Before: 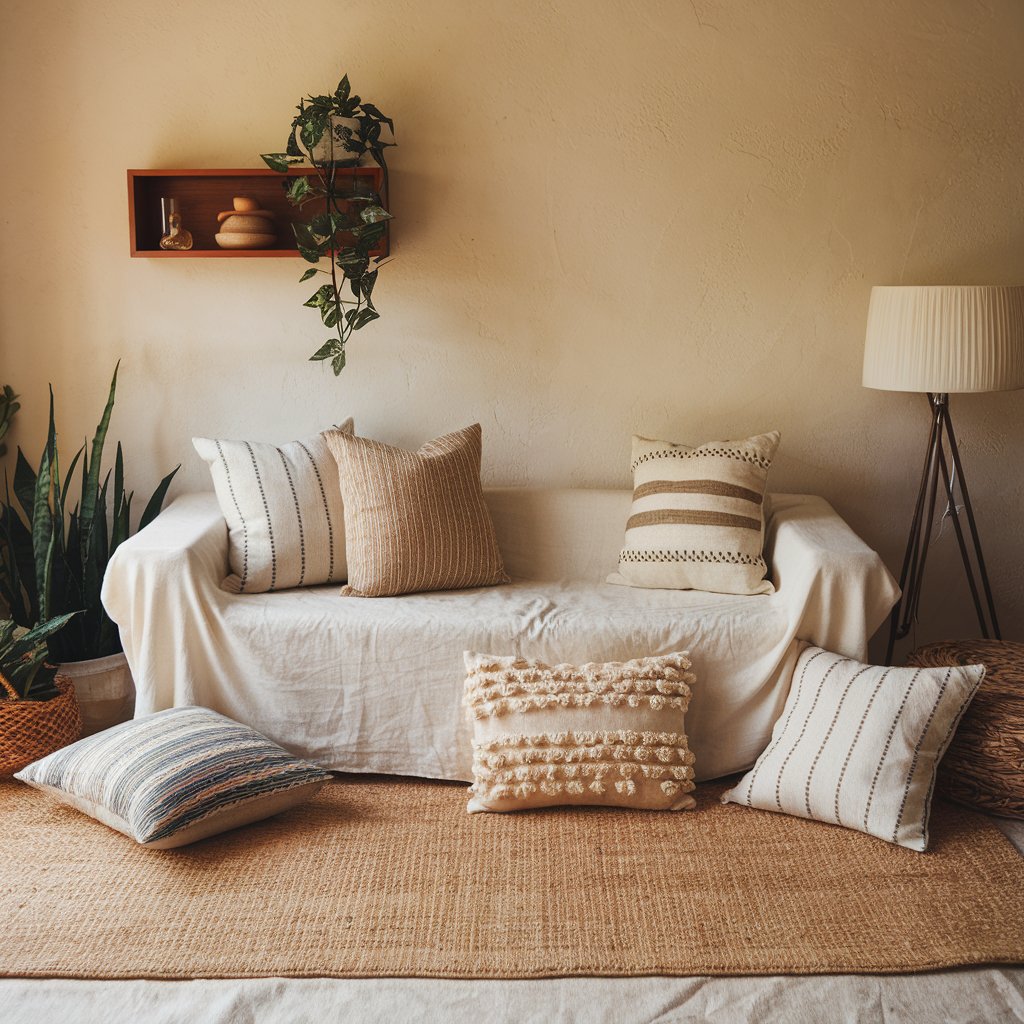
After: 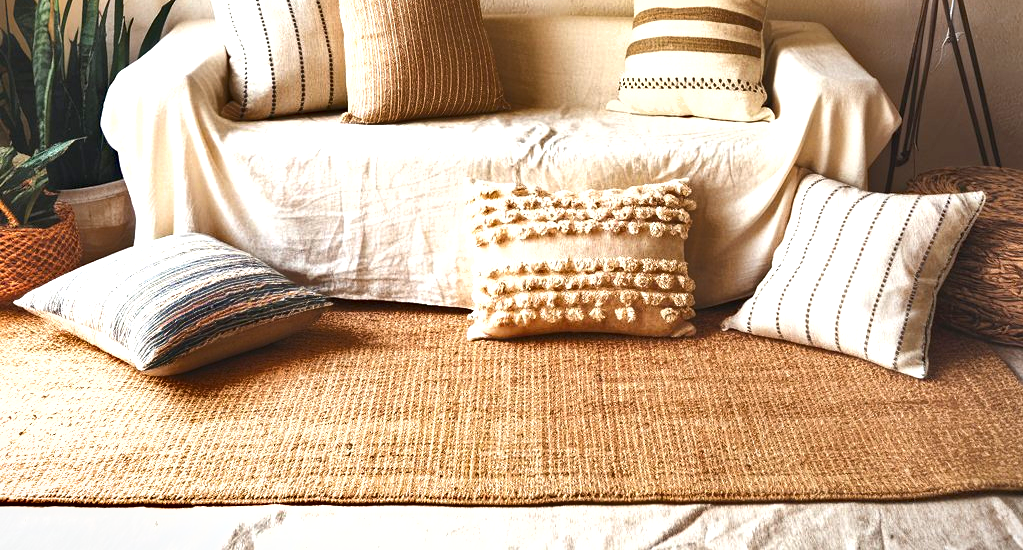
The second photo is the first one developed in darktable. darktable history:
shadows and highlights: shadows 52.42, soften with gaussian
haze removal: compatibility mode true, adaptive false
crop and rotate: top 46.237%
exposure: black level correction 0, exposure 1.2 EV, compensate exposure bias true, compensate highlight preservation false
